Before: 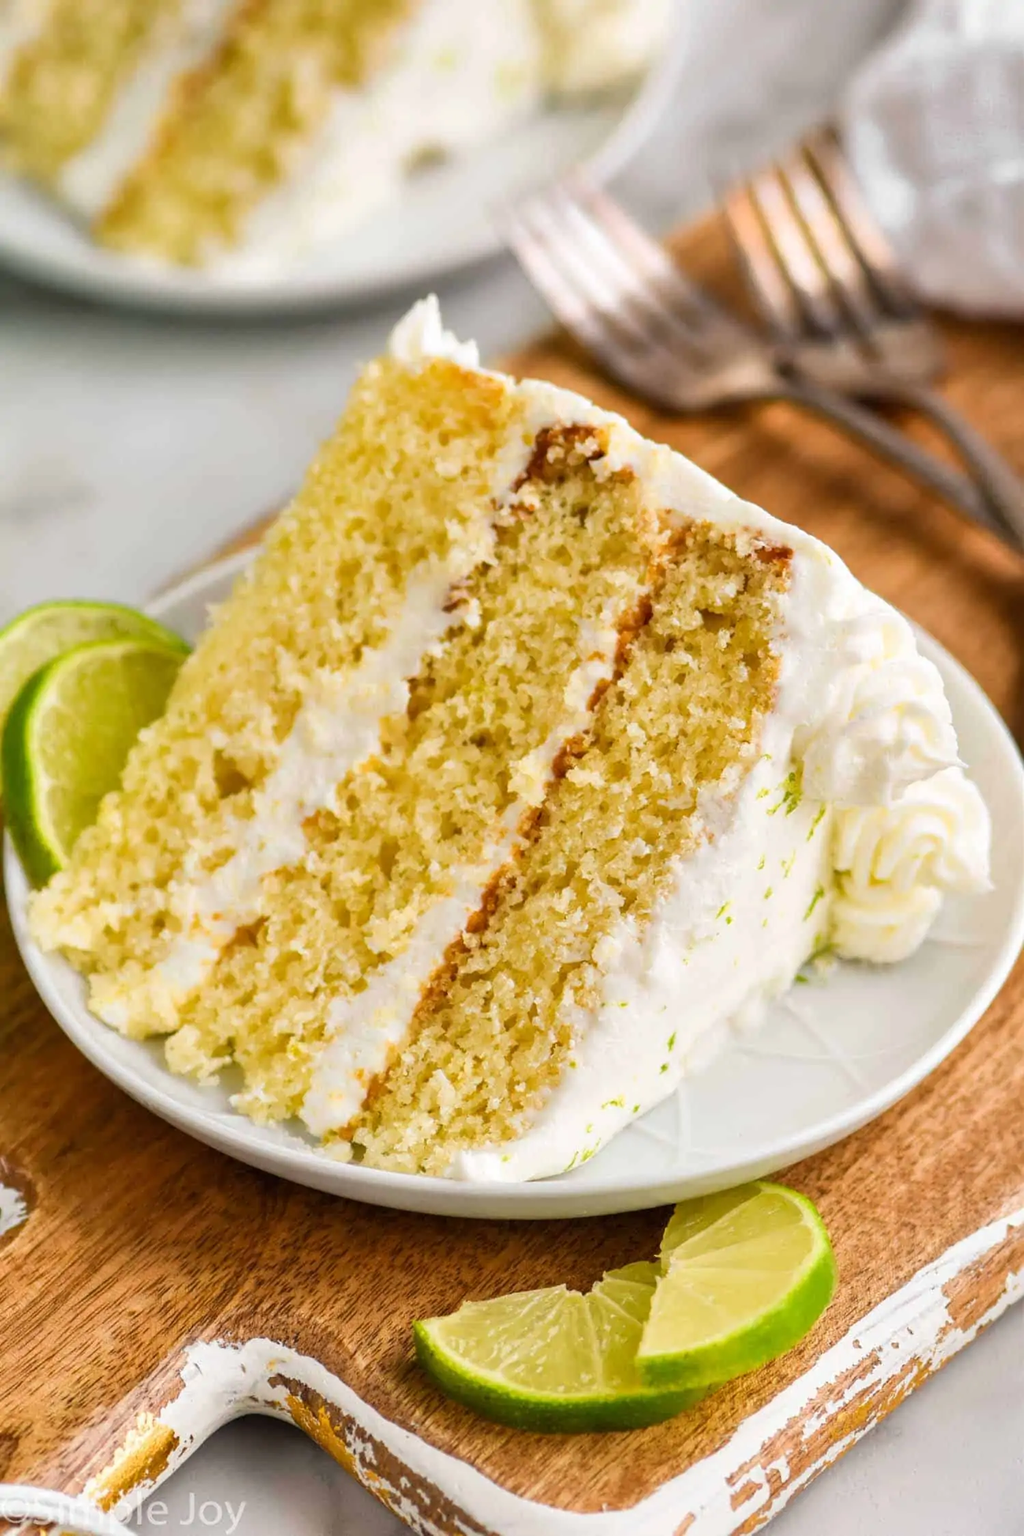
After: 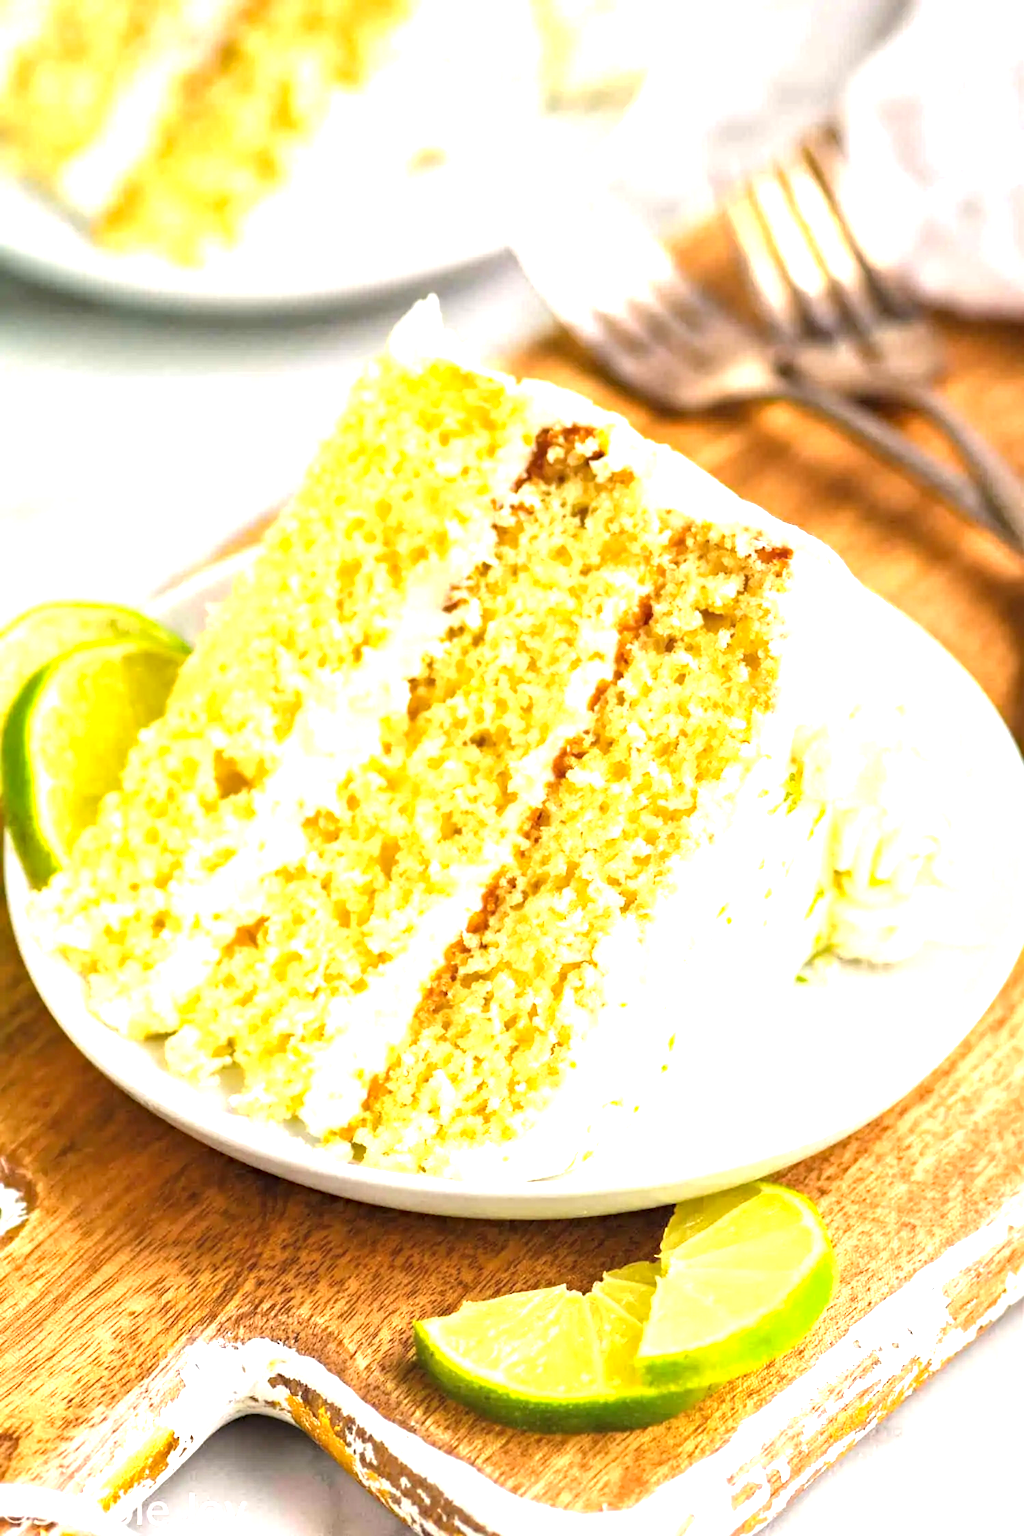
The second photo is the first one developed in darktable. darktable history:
exposure: black level correction -0.001, exposure 1.352 EV, compensate highlight preservation false
haze removal: compatibility mode true, adaptive false
